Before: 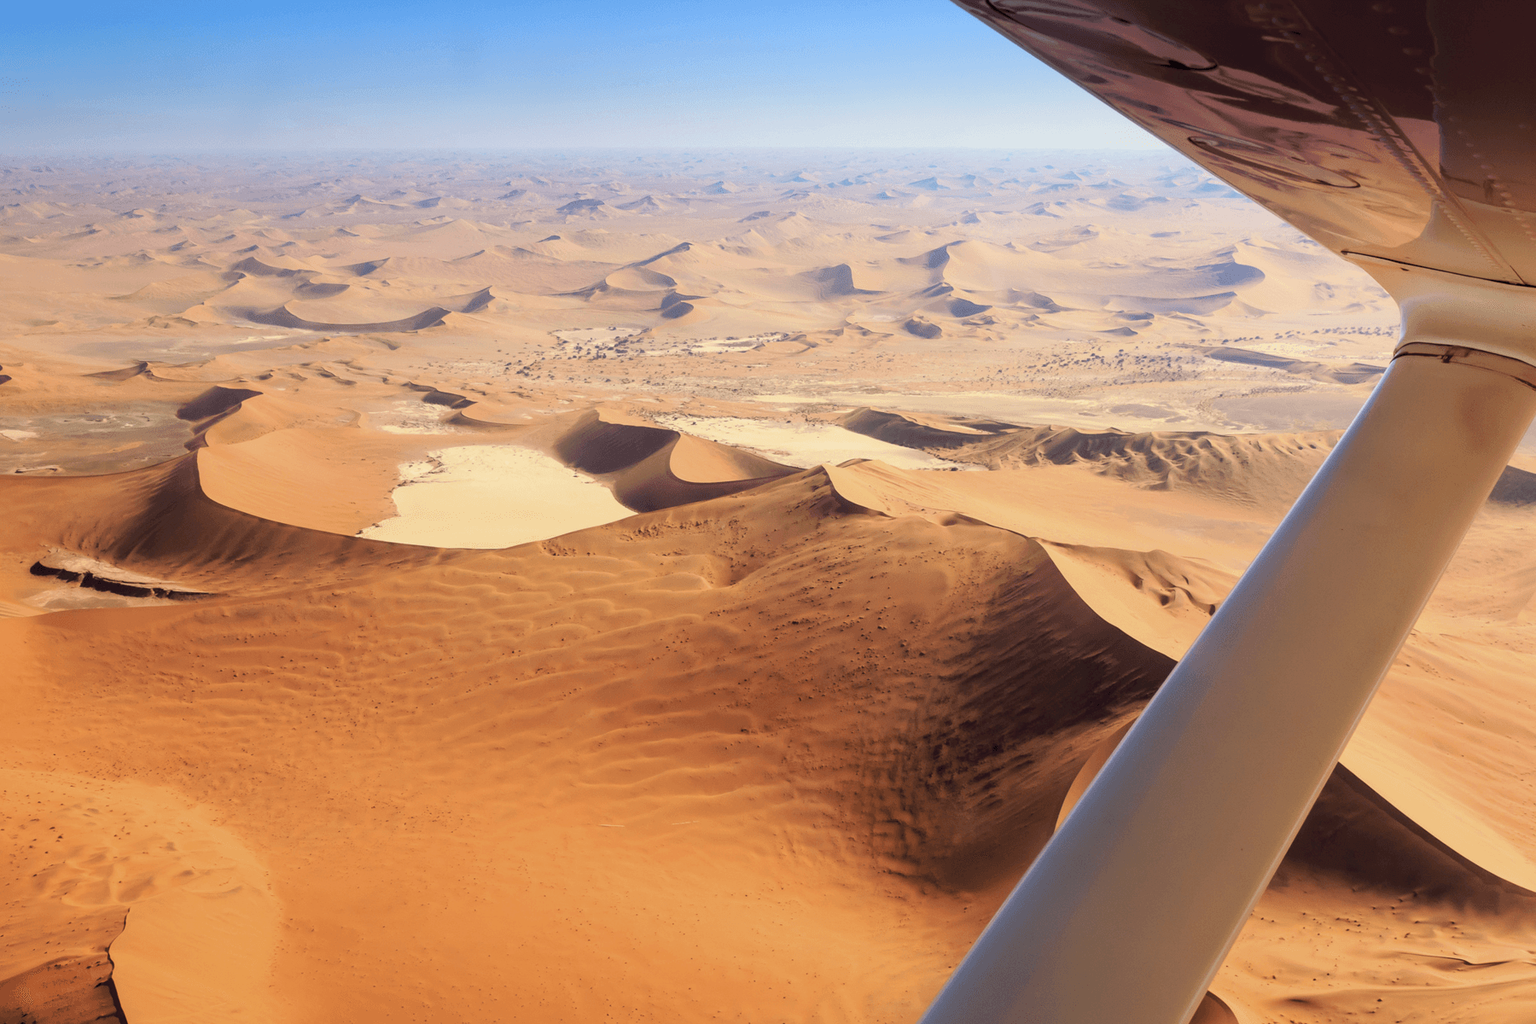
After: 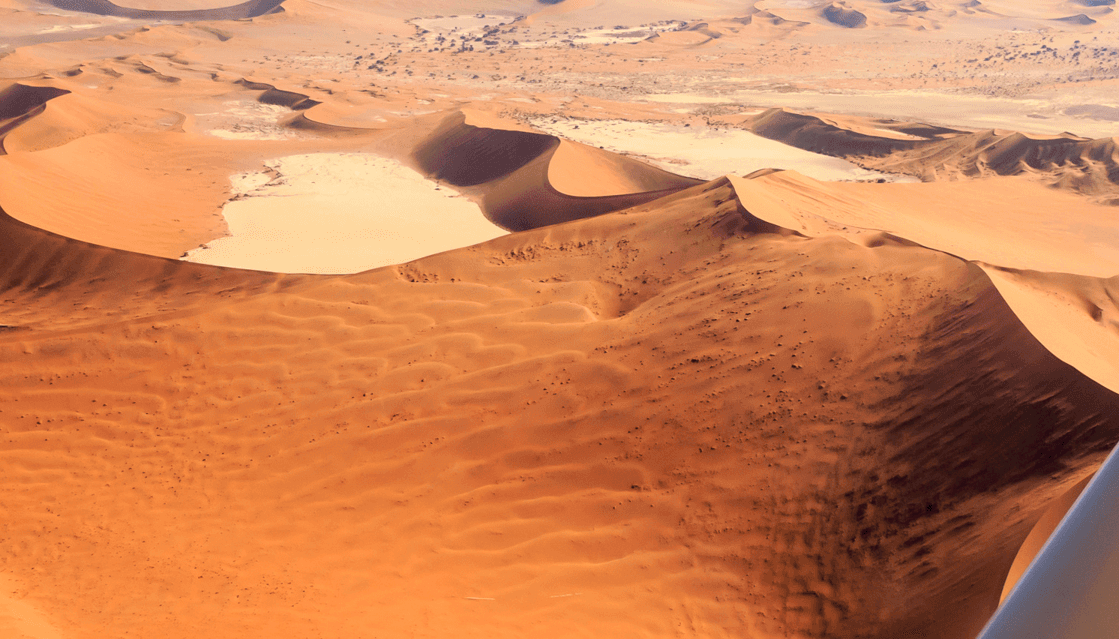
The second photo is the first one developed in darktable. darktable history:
crop: left 13.168%, top 30.802%, right 24.628%, bottom 15.891%
